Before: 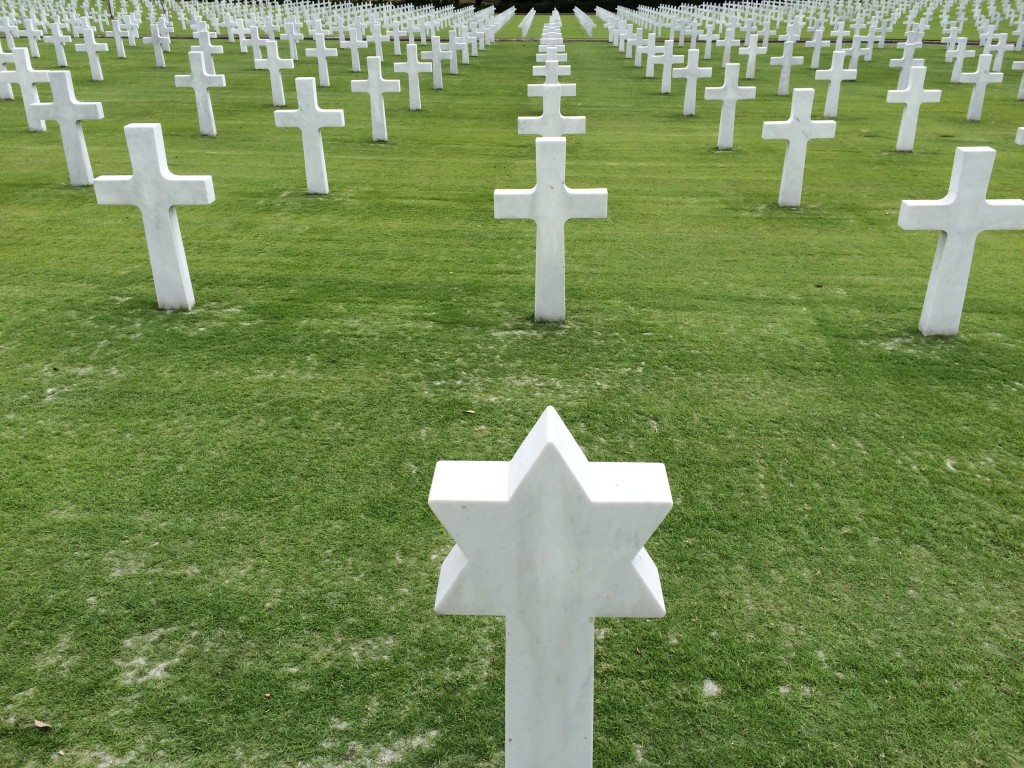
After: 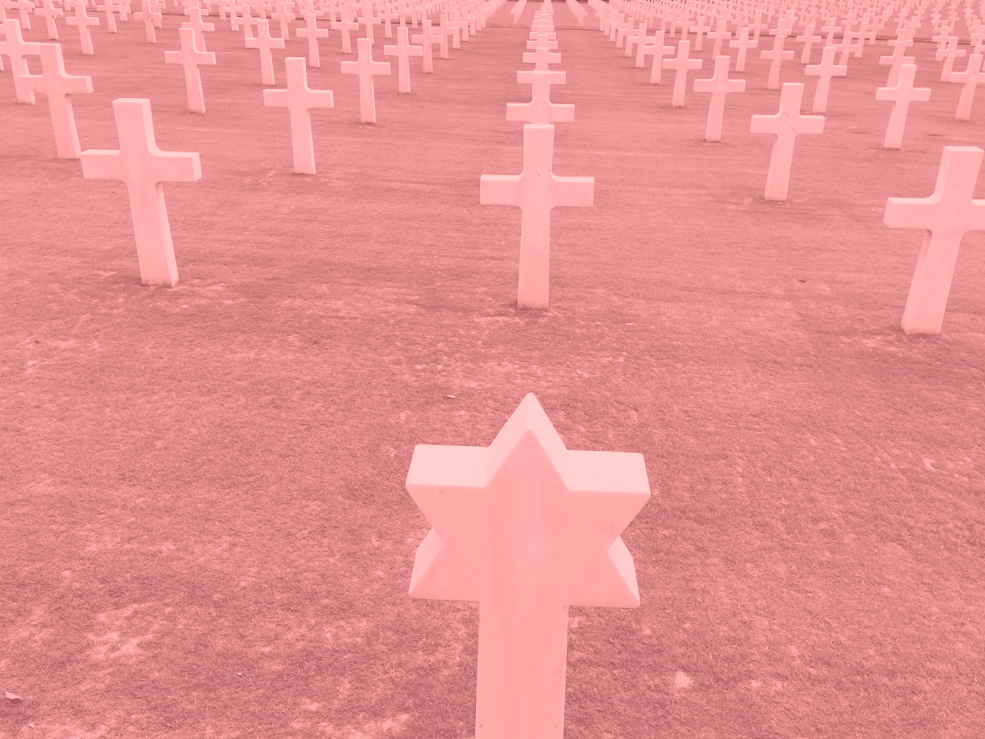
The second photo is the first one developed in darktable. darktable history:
colorize: saturation 51%, source mix 50.67%, lightness 50.67%
crop and rotate: angle -1.69°
